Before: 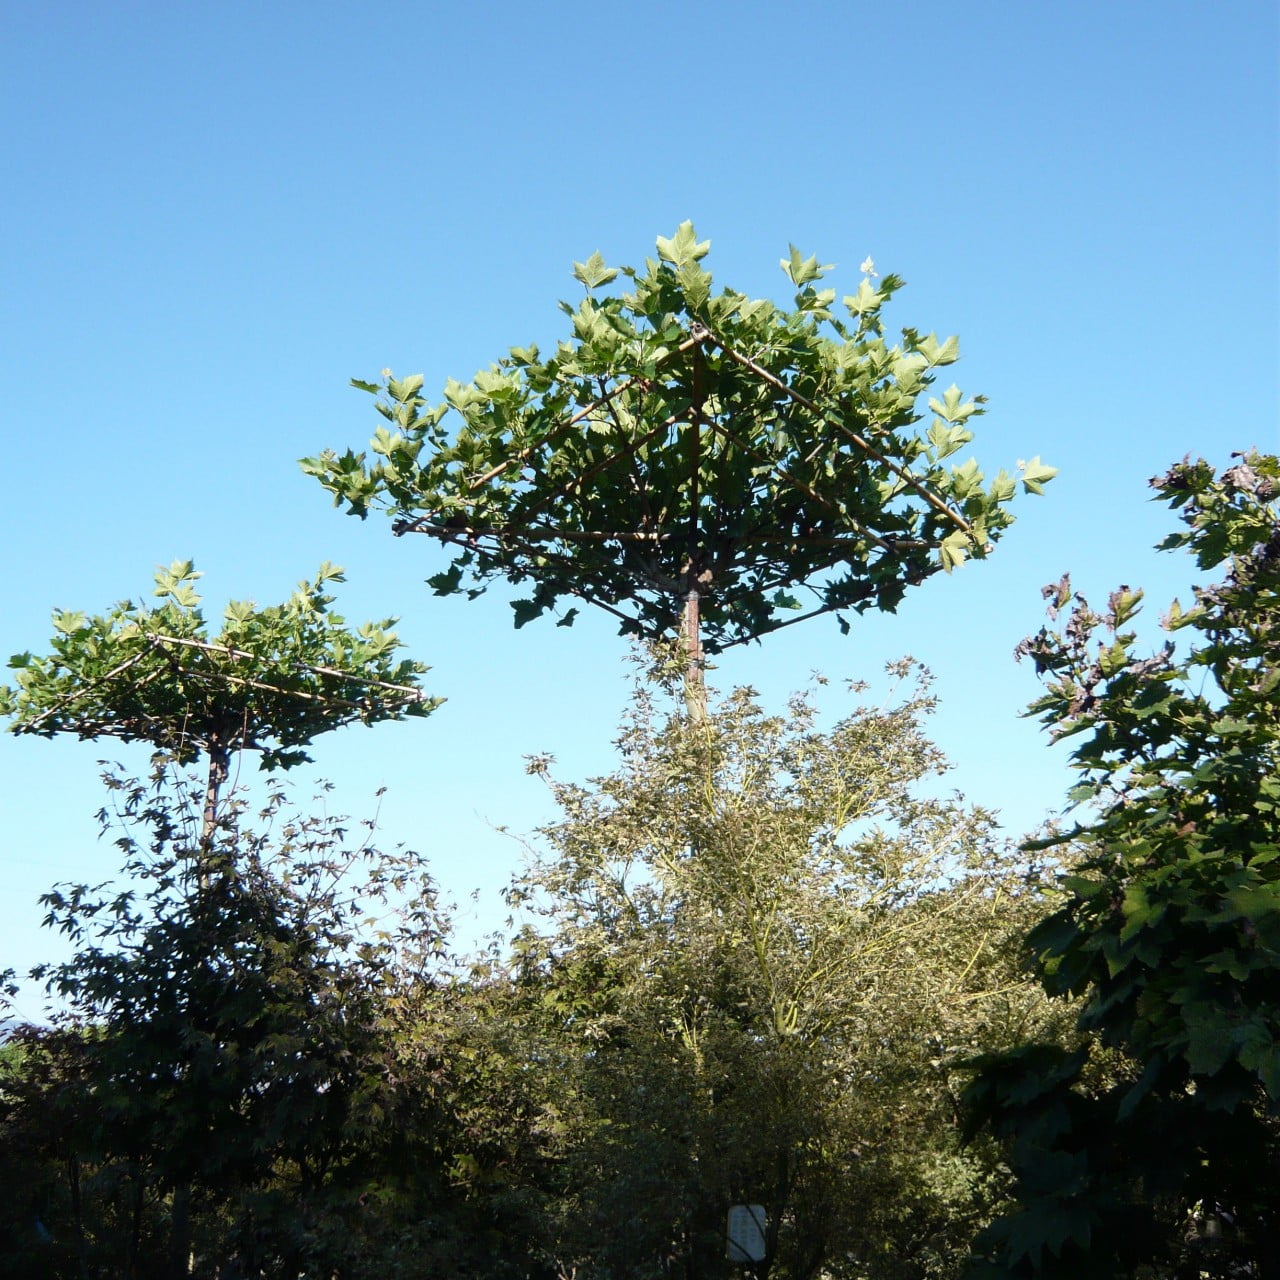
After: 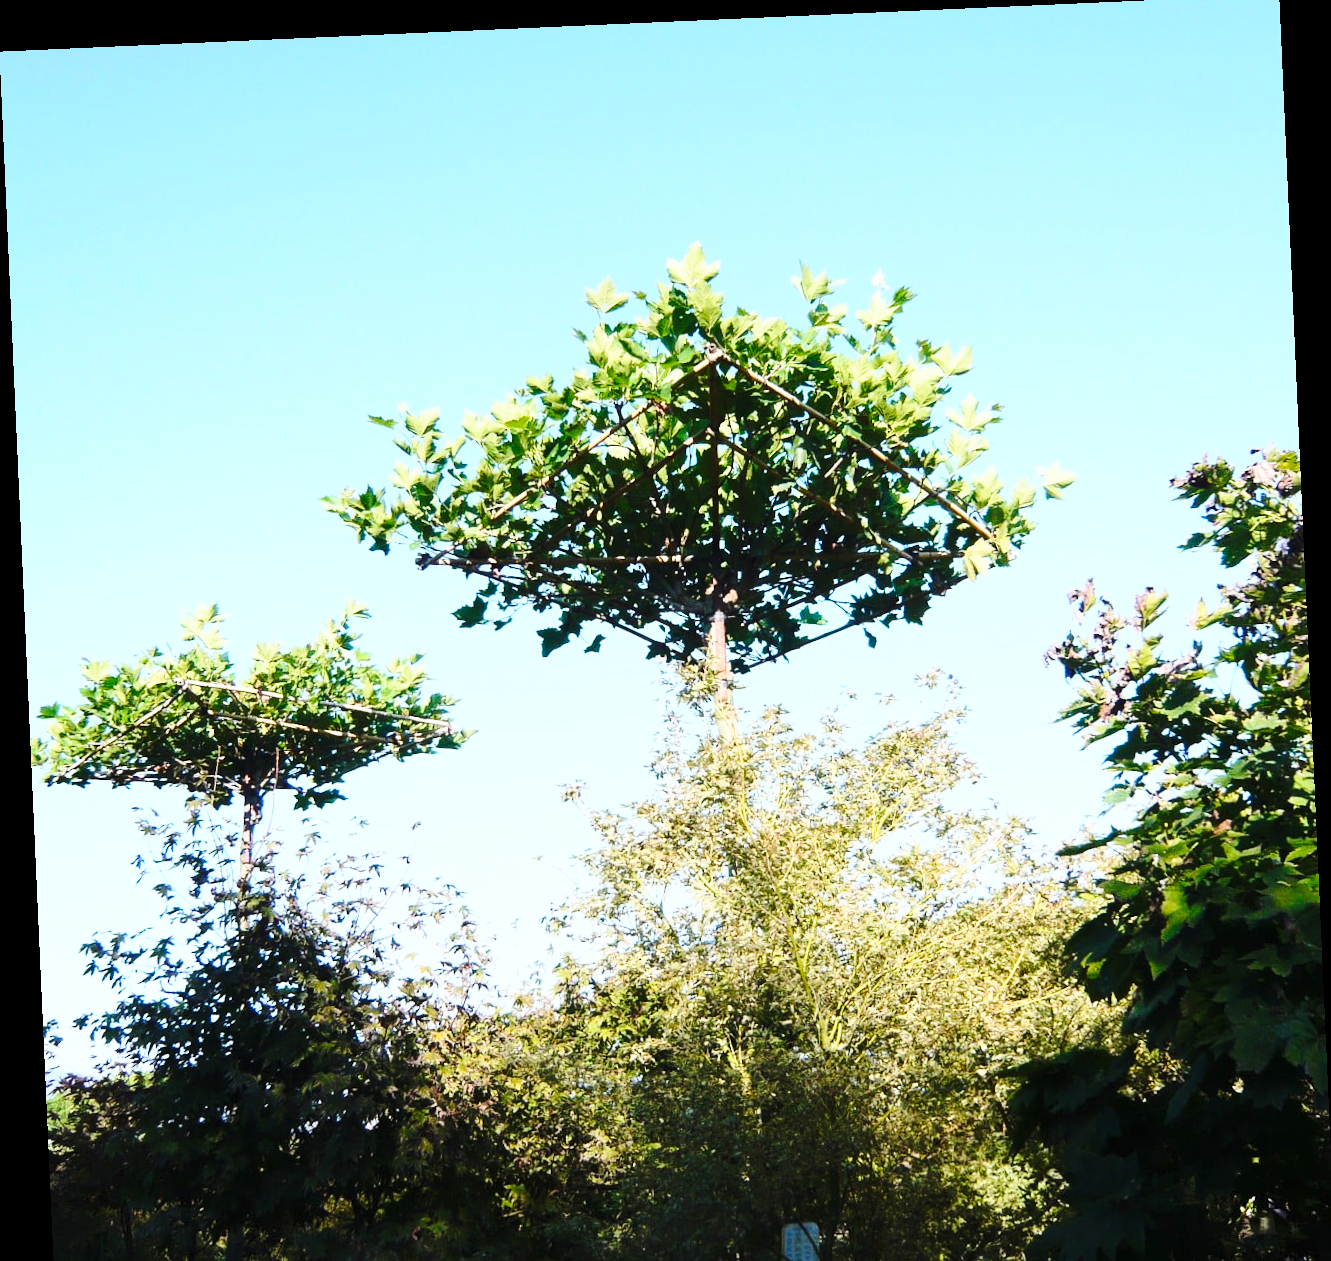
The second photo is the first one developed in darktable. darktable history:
contrast brightness saturation: contrast 0.2, brightness 0.16, saturation 0.22
crop: top 0.448%, right 0.264%, bottom 5.045%
rotate and perspective: rotation -2.56°, automatic cropping off
base curve: curves: ch0 [(0, 0) (0.028, 0.03) (0.121, 0.232) (0.46, 0.748) (0.859, 0.968) (1, 1)], preserve colors none
